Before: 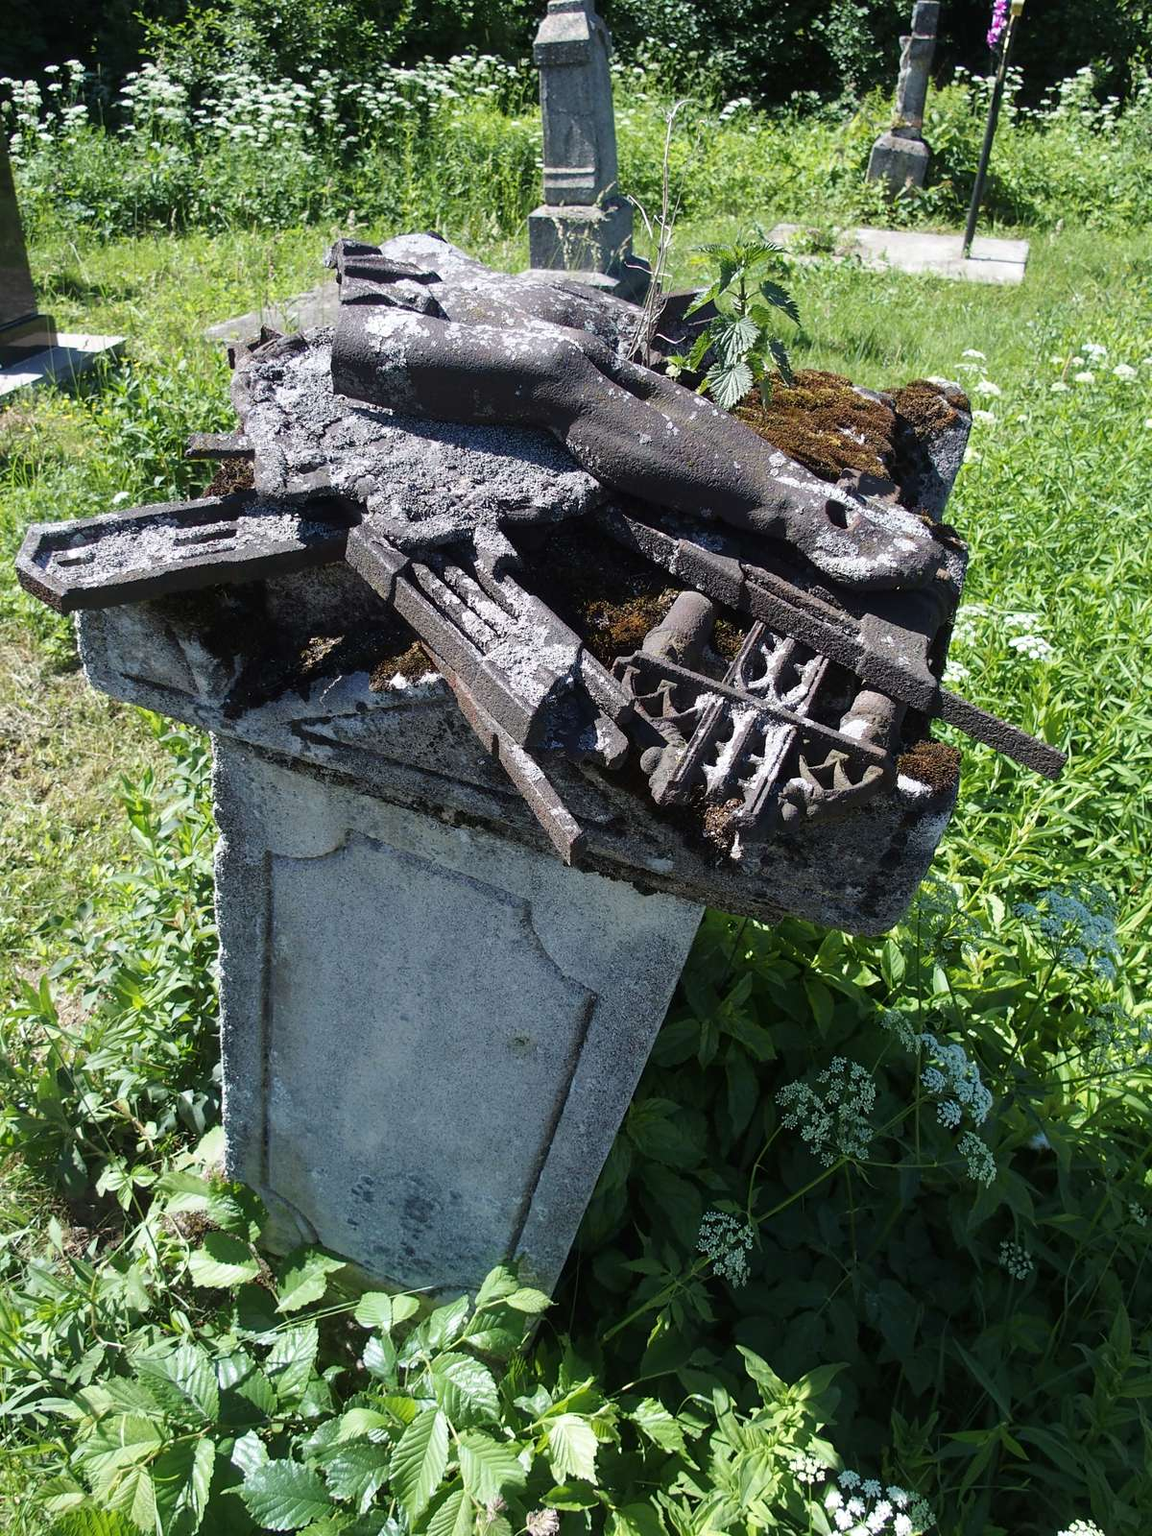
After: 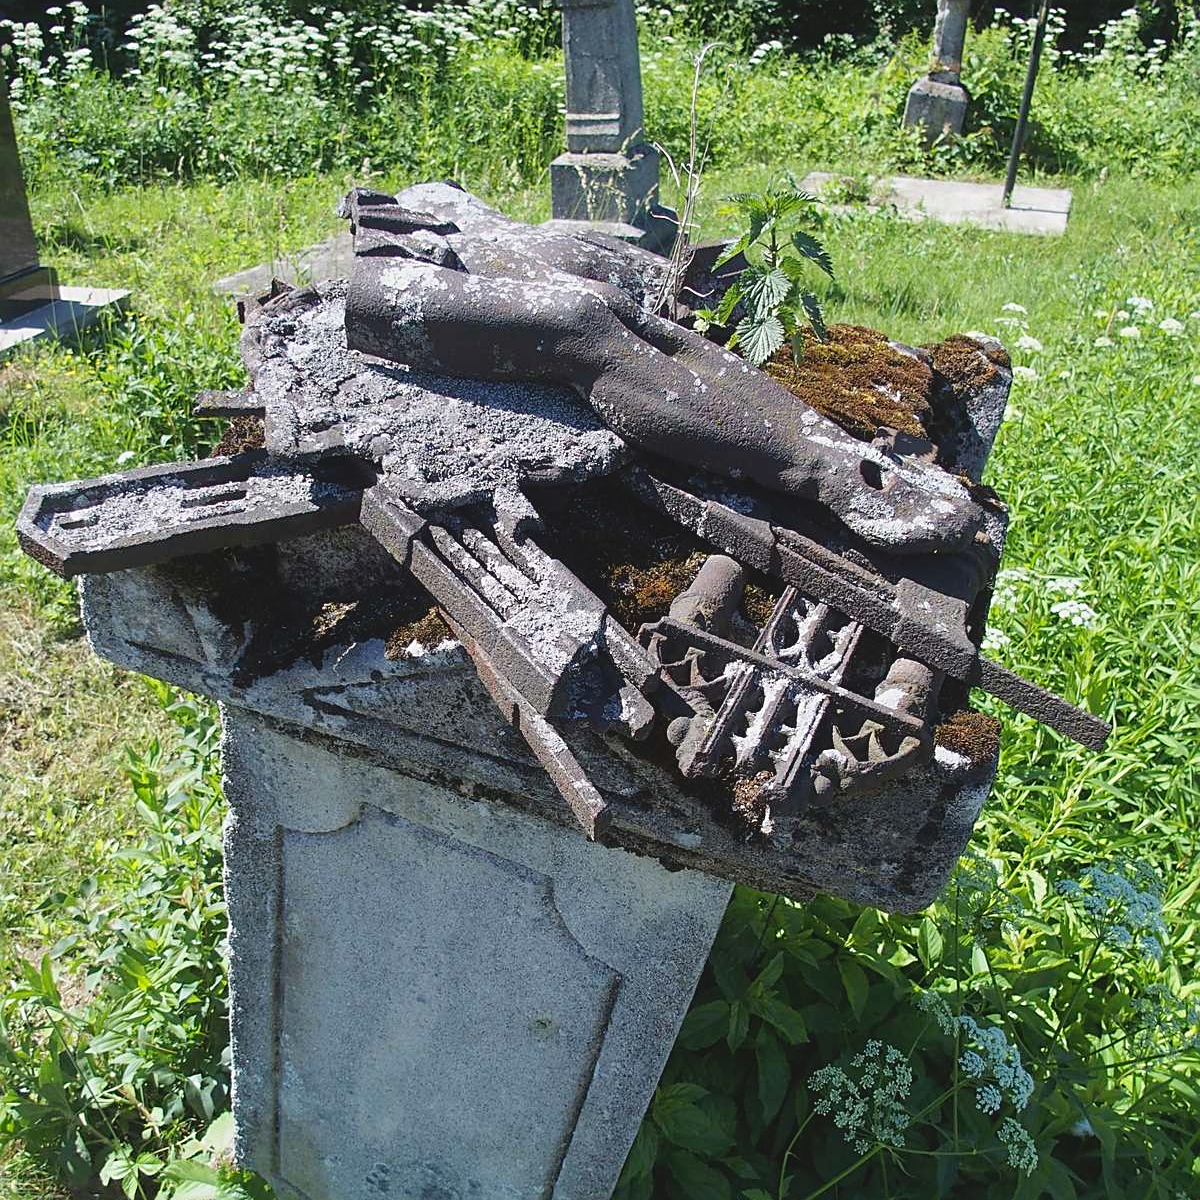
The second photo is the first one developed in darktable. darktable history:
crop: top 3.857%, bottom 21.132%
contrast brightness saturation: contrast -0.1, brightness 0.05, saturation 0.08
sharpen: on, module defaults
